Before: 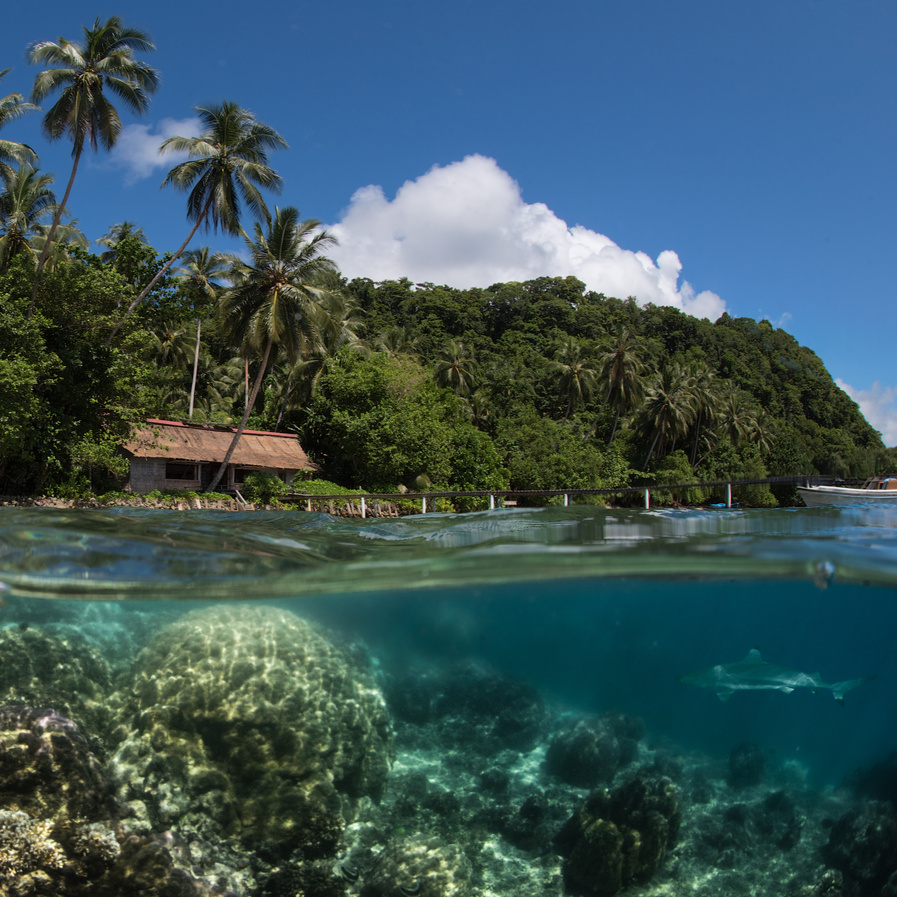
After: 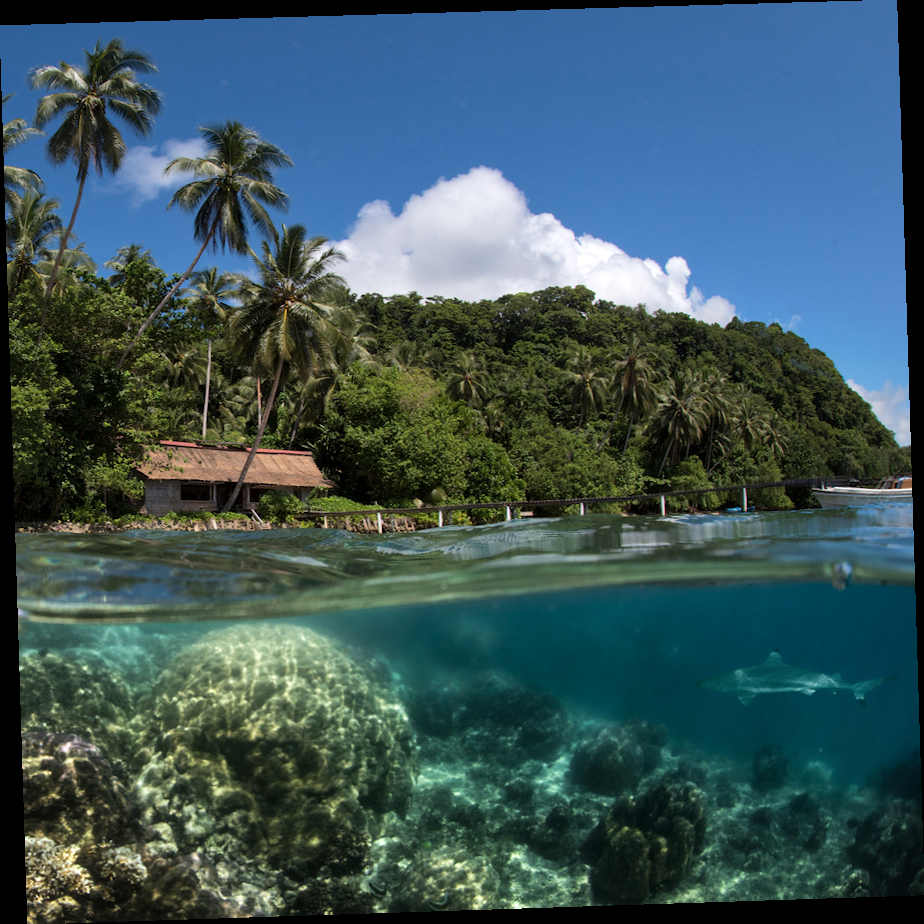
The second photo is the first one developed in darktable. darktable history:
rotate and perspective: rotation -1.77°, lens shift (horizontal) 0.004, automatic cropping off
exposure: exposure 0.178 EV, compensate exposure bias true, compensate highlight preservation false
local contrast: mode bilateral grid, contrast 20, coarseness 50, detail 120%, midtone range 0.2
